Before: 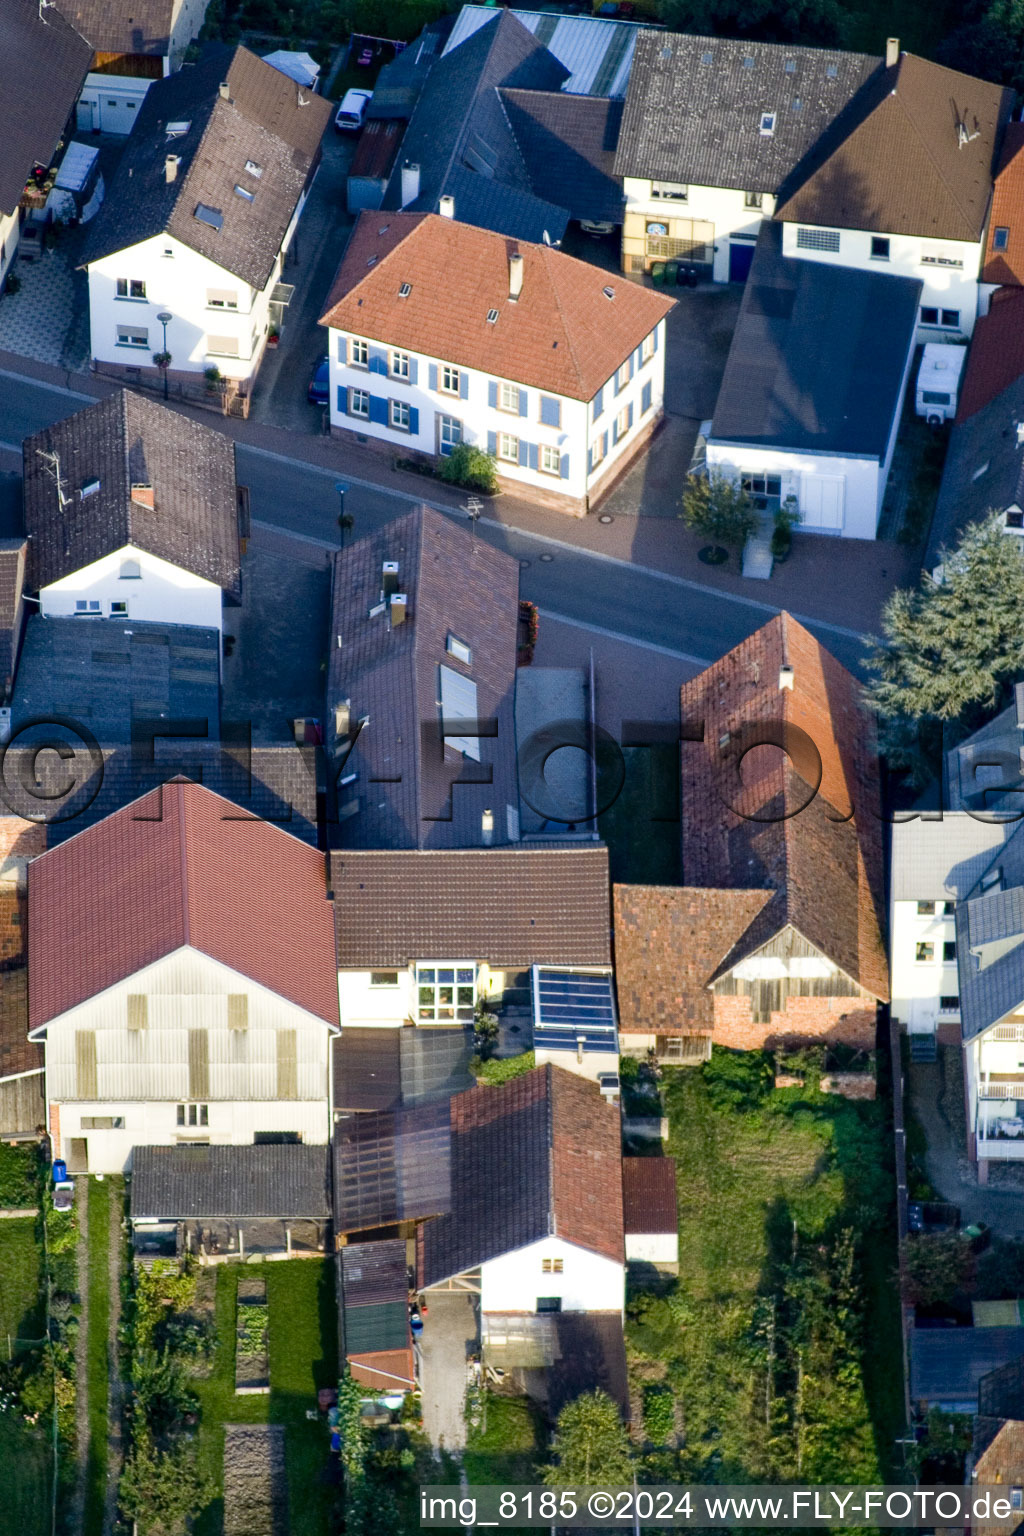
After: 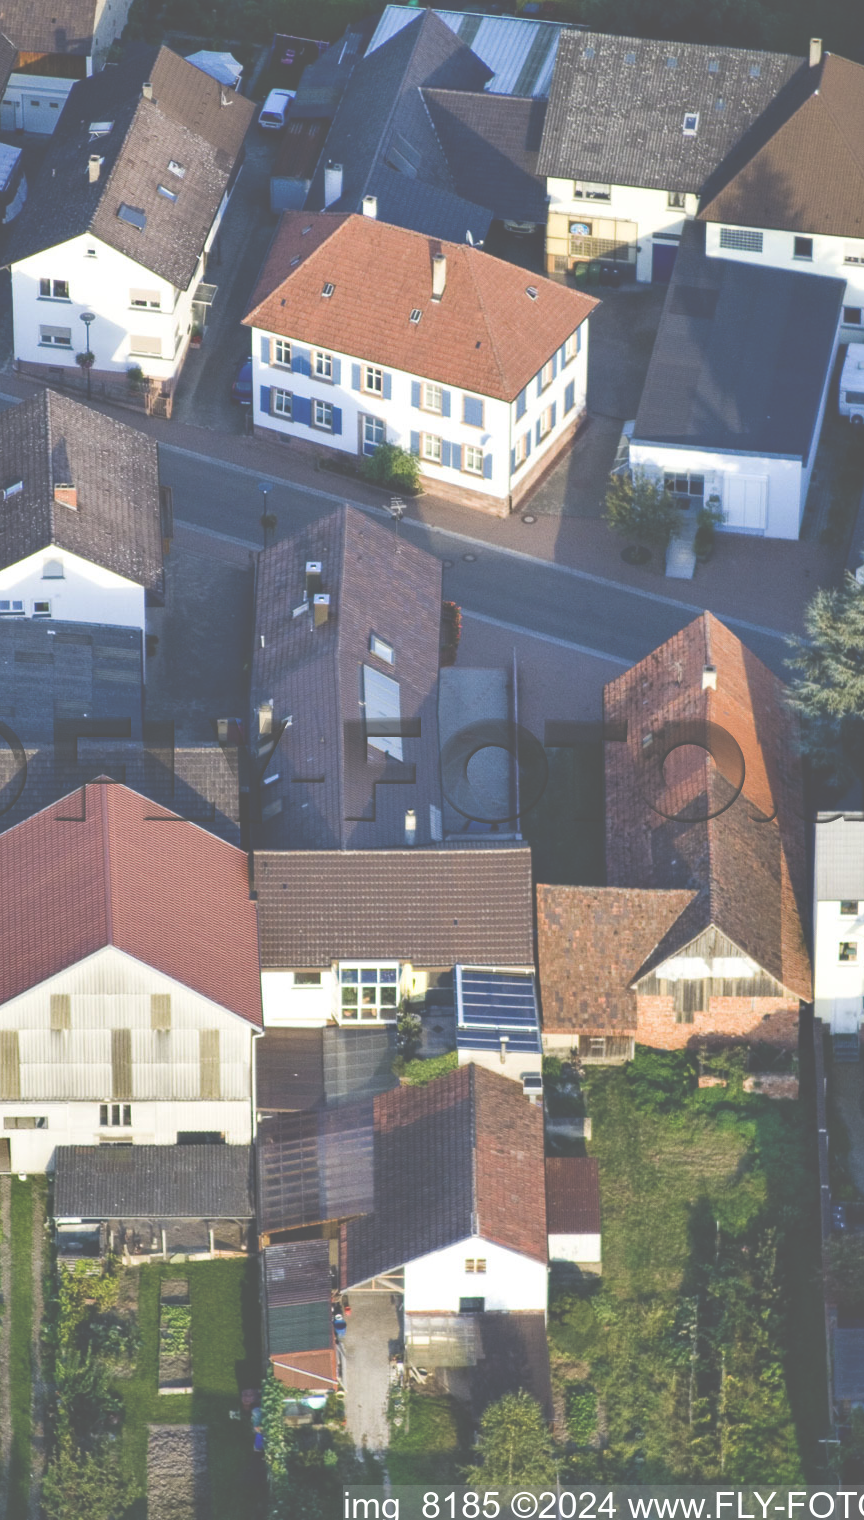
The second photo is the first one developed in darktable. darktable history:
crop: left 7.598%, right 7.873%
exposure: black level correction -0.087, compensate highlight preservation false
shadows and highlights: low approximation 0.01, soften with gaussian
